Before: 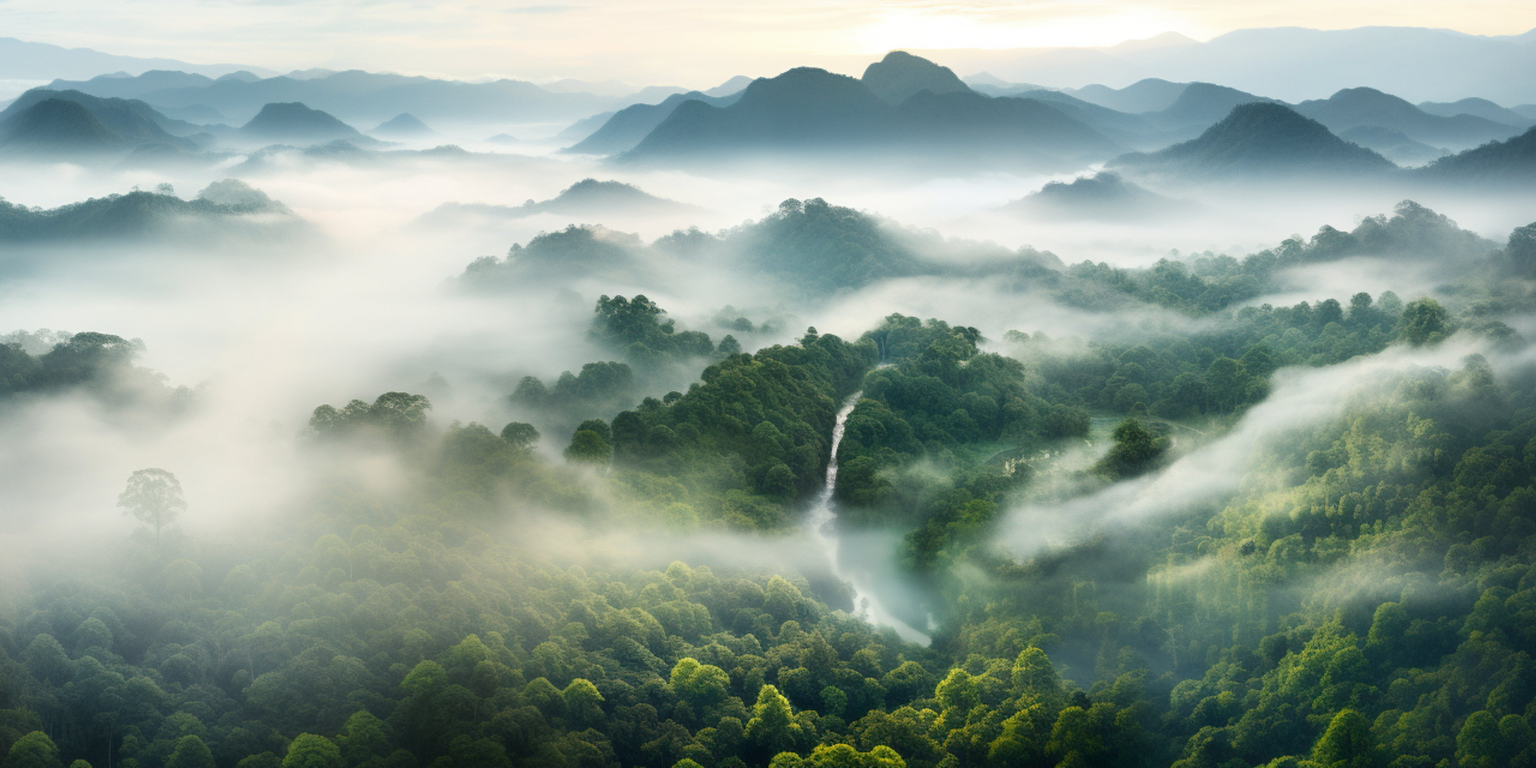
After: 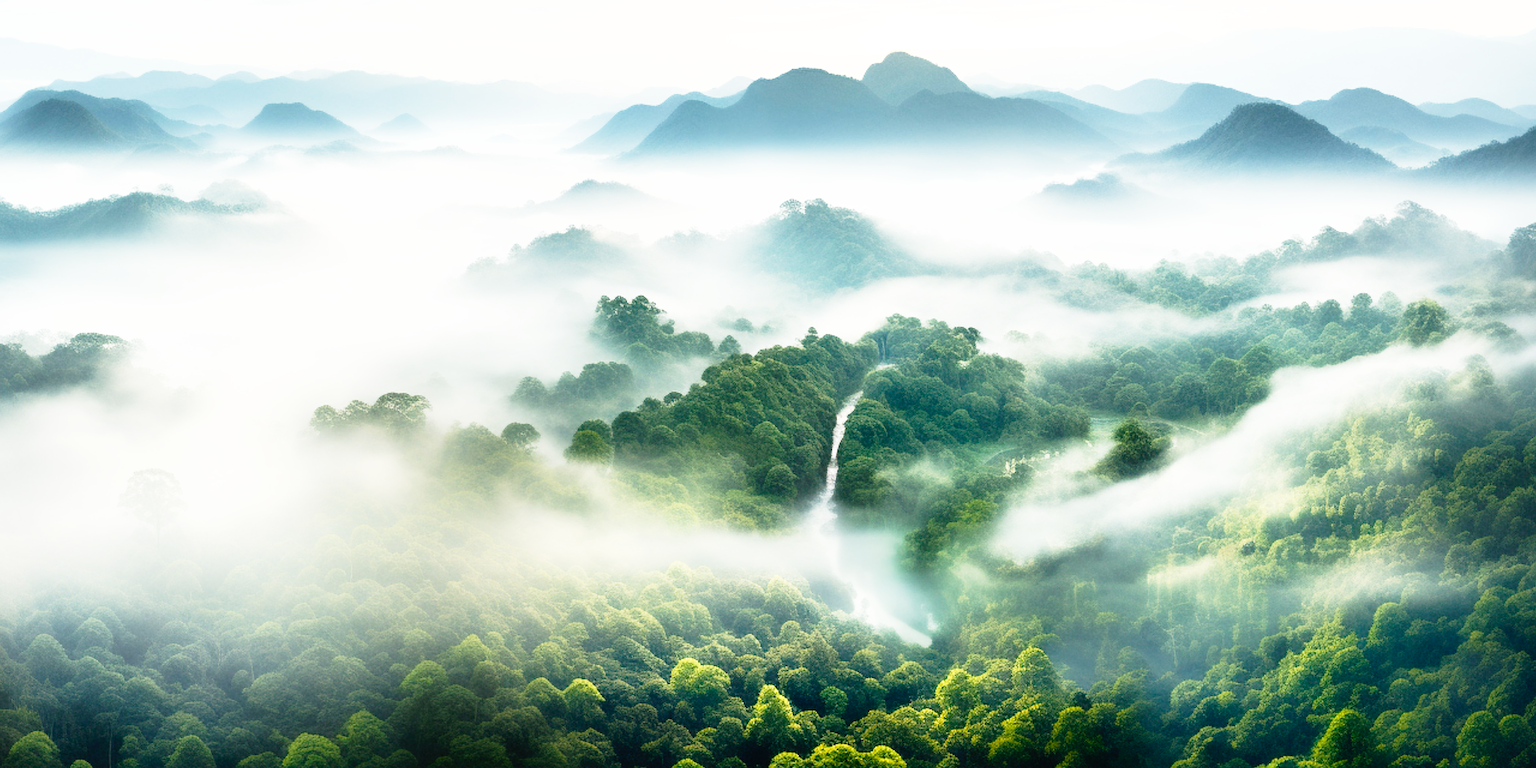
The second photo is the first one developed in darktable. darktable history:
sharpen: on, module defaults
base curve: curves: ch0 [(0, 0) (0.012, 0.01) (0.073, 0.168) (0.31, 0.711) (0.645, 0.957) (1, 1)], preserve colors none
